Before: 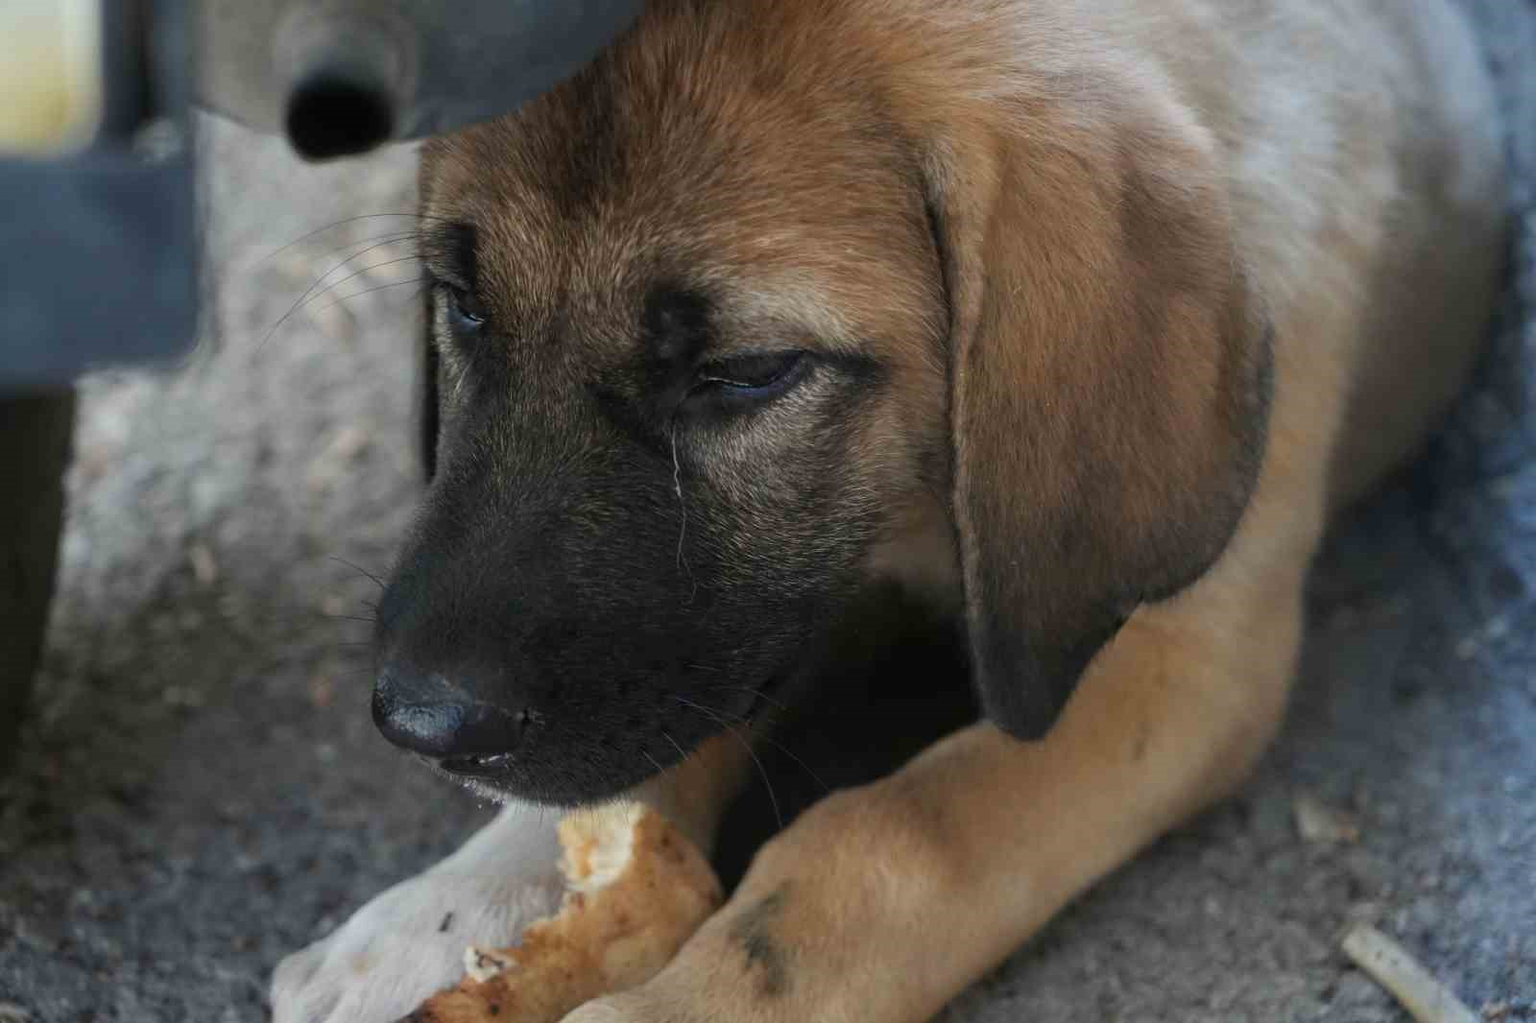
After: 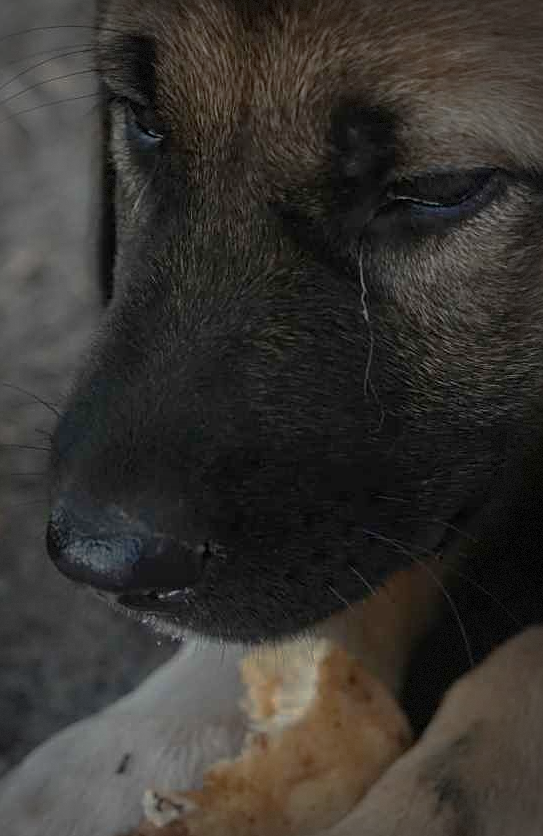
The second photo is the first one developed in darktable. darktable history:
base curve: curves: ch0 [(0, 0) (0.841, 0.609) (1, 1)], preserve colors none
vignetting: automatic ratio true, dithering 8-bit output
sharpen: on, module defaults
crop and rotate: left 21.427%, top 18.519%, right 44.601%, bottom 2.994%
